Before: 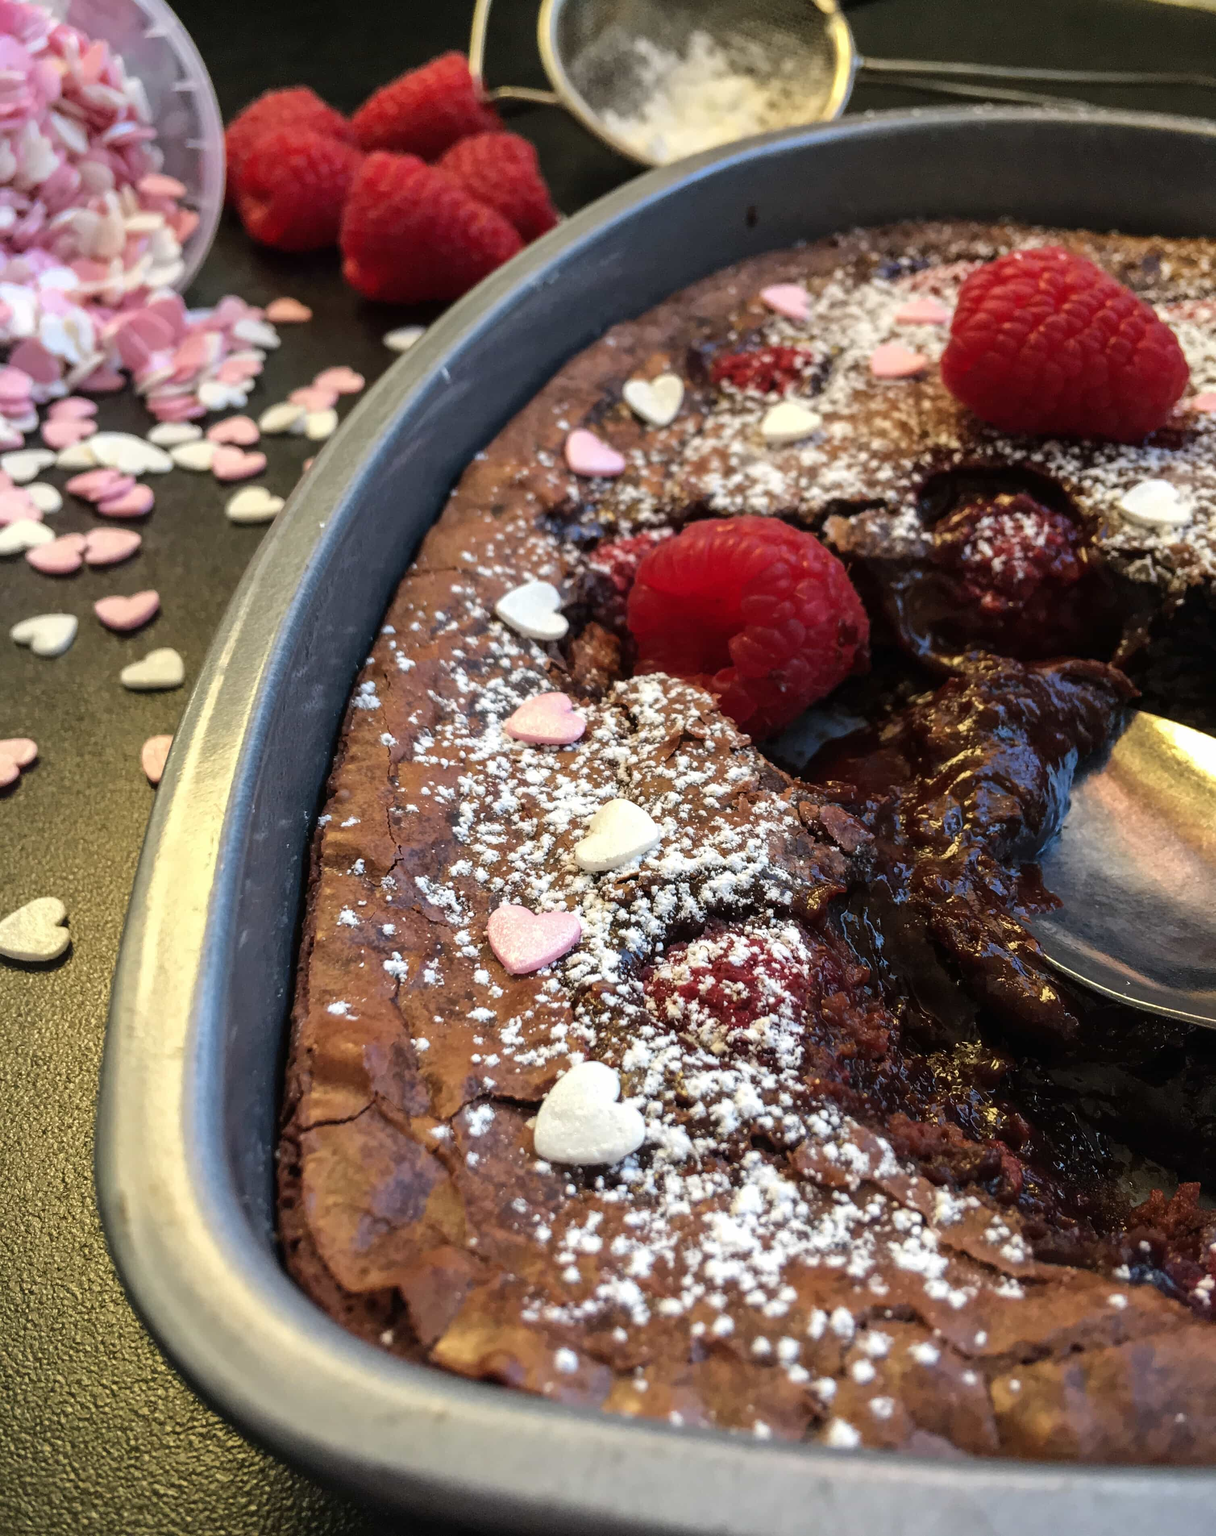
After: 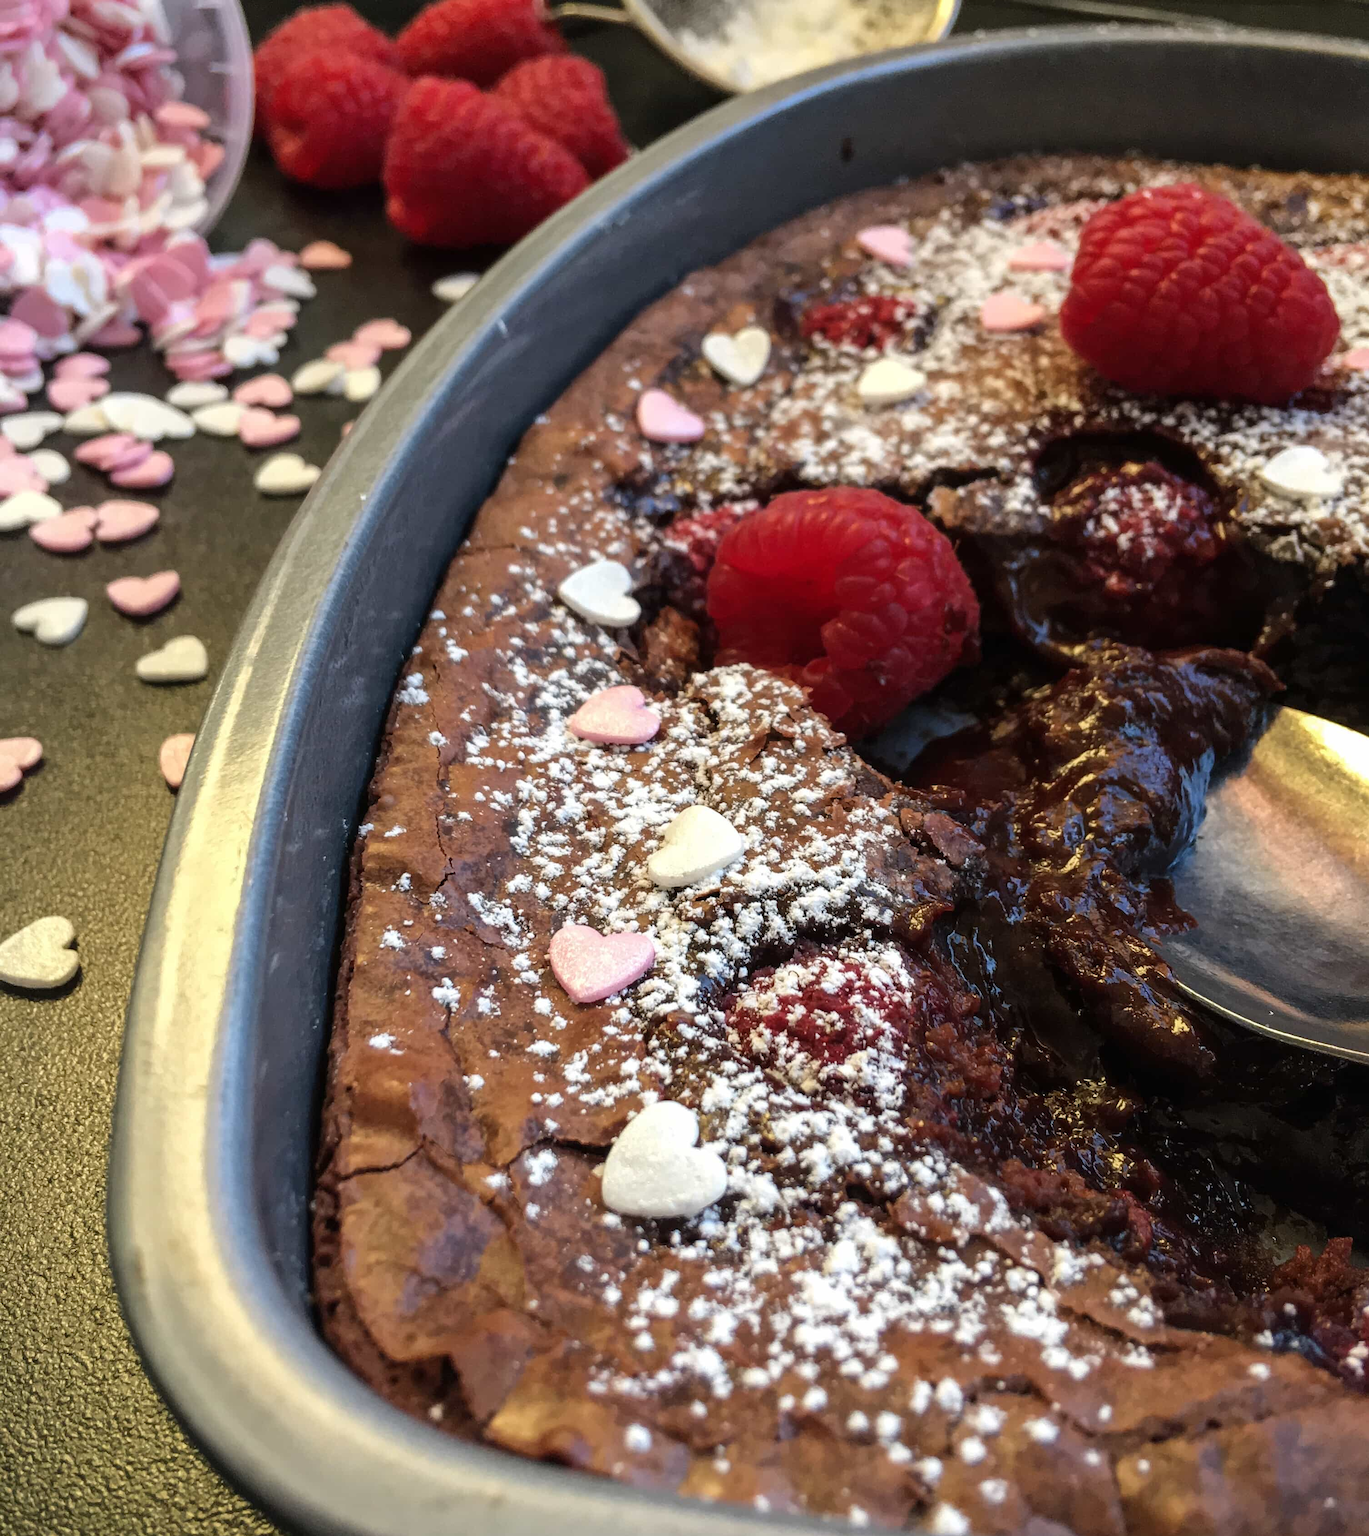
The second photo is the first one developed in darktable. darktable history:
crop and rotate: top 5.472%, bottom 5.714%
